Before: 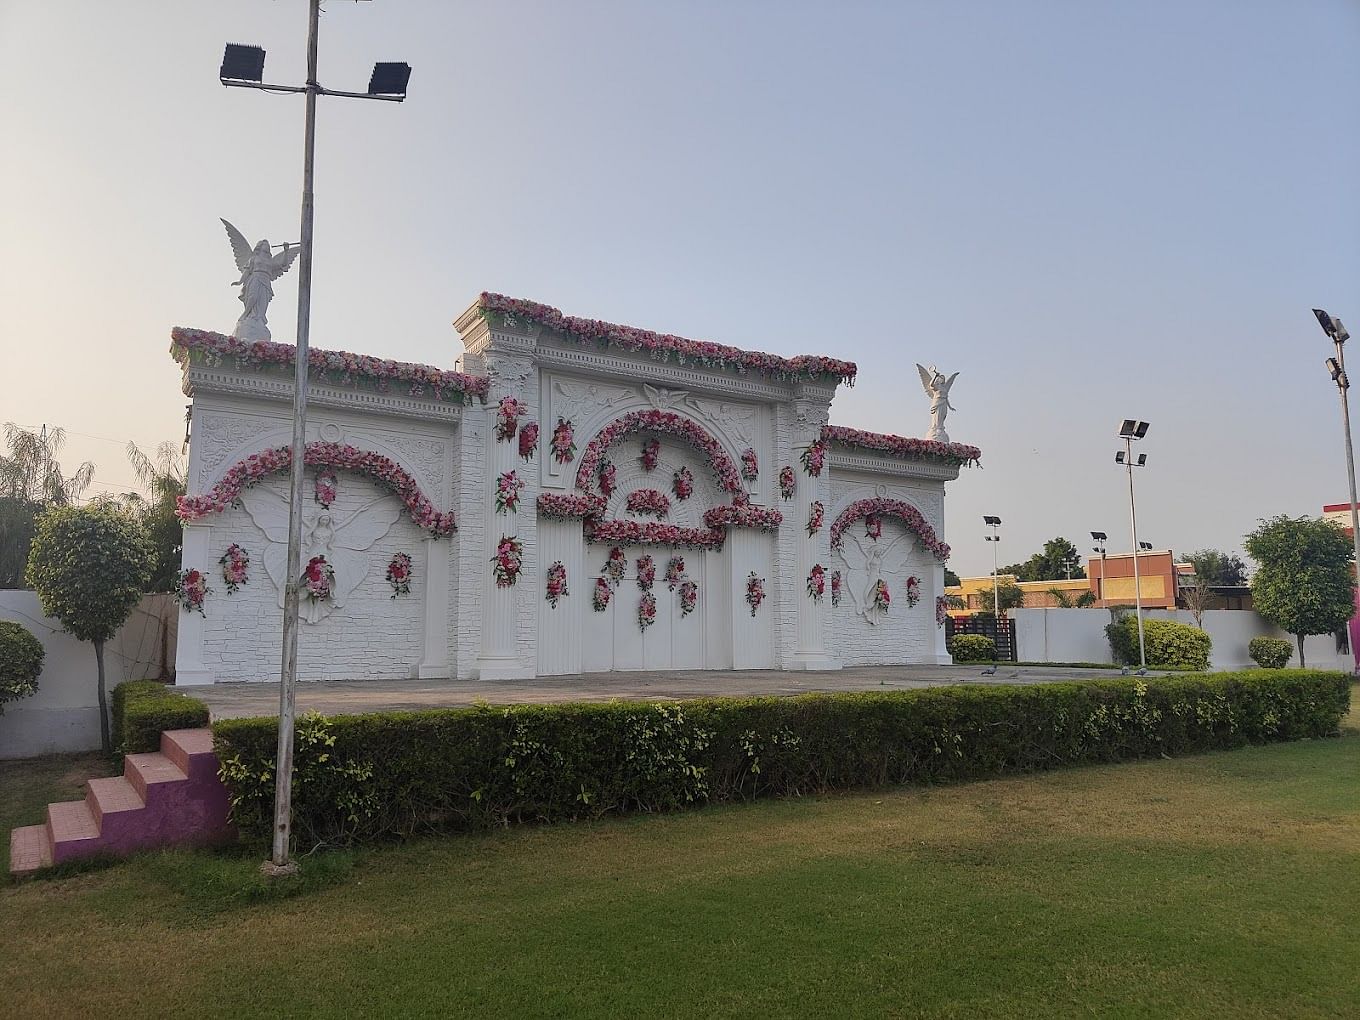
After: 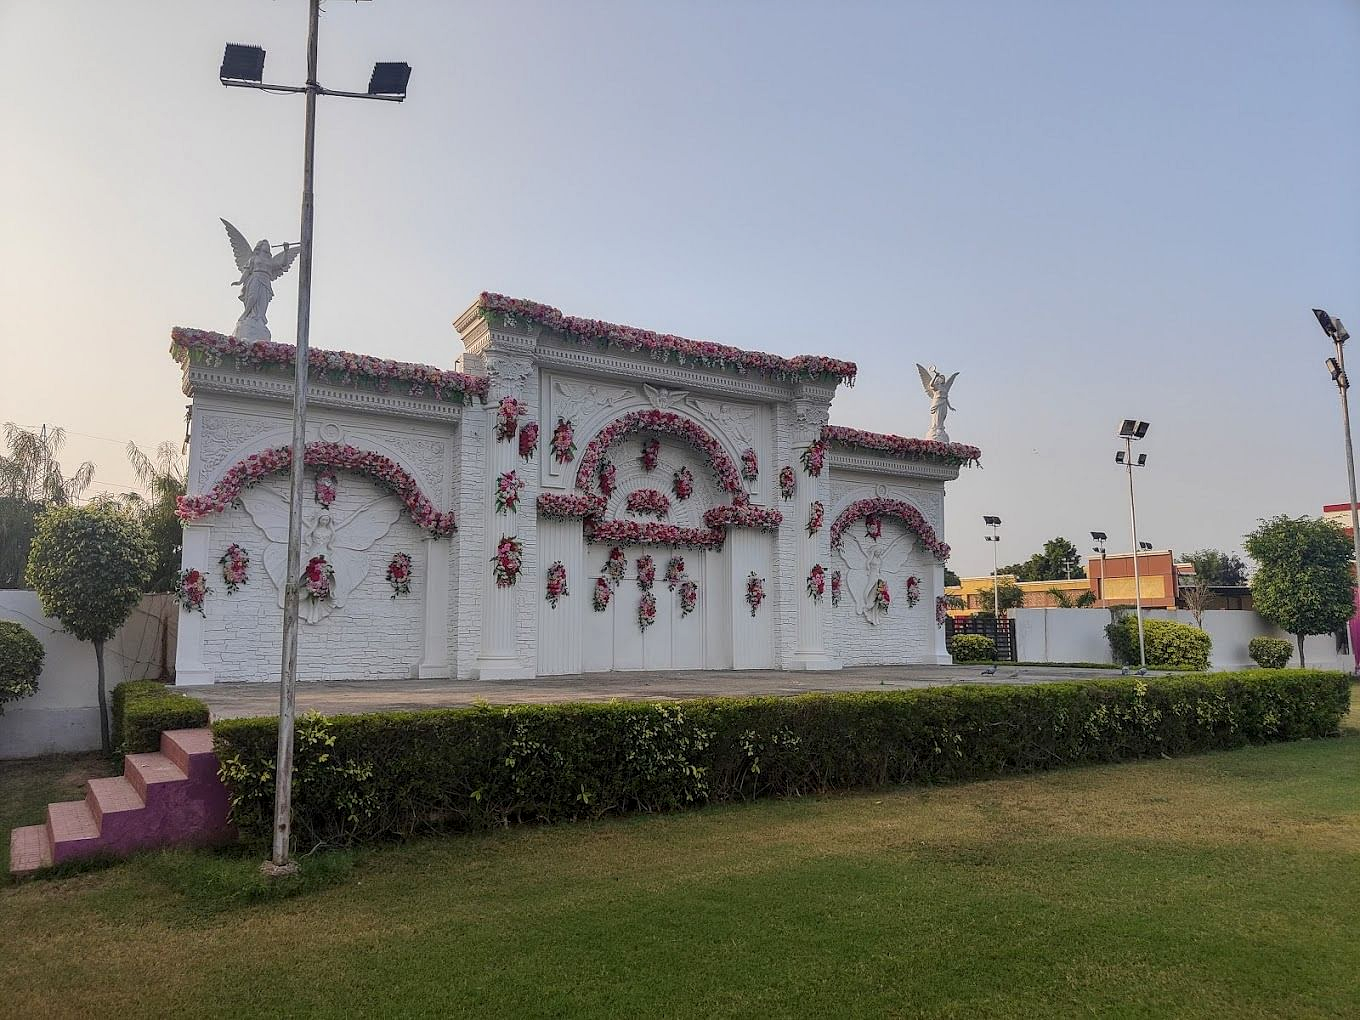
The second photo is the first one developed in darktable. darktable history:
contrast brightness saturation: contrast 0.04, saturation 0.07
local contrast: on, module defaults
